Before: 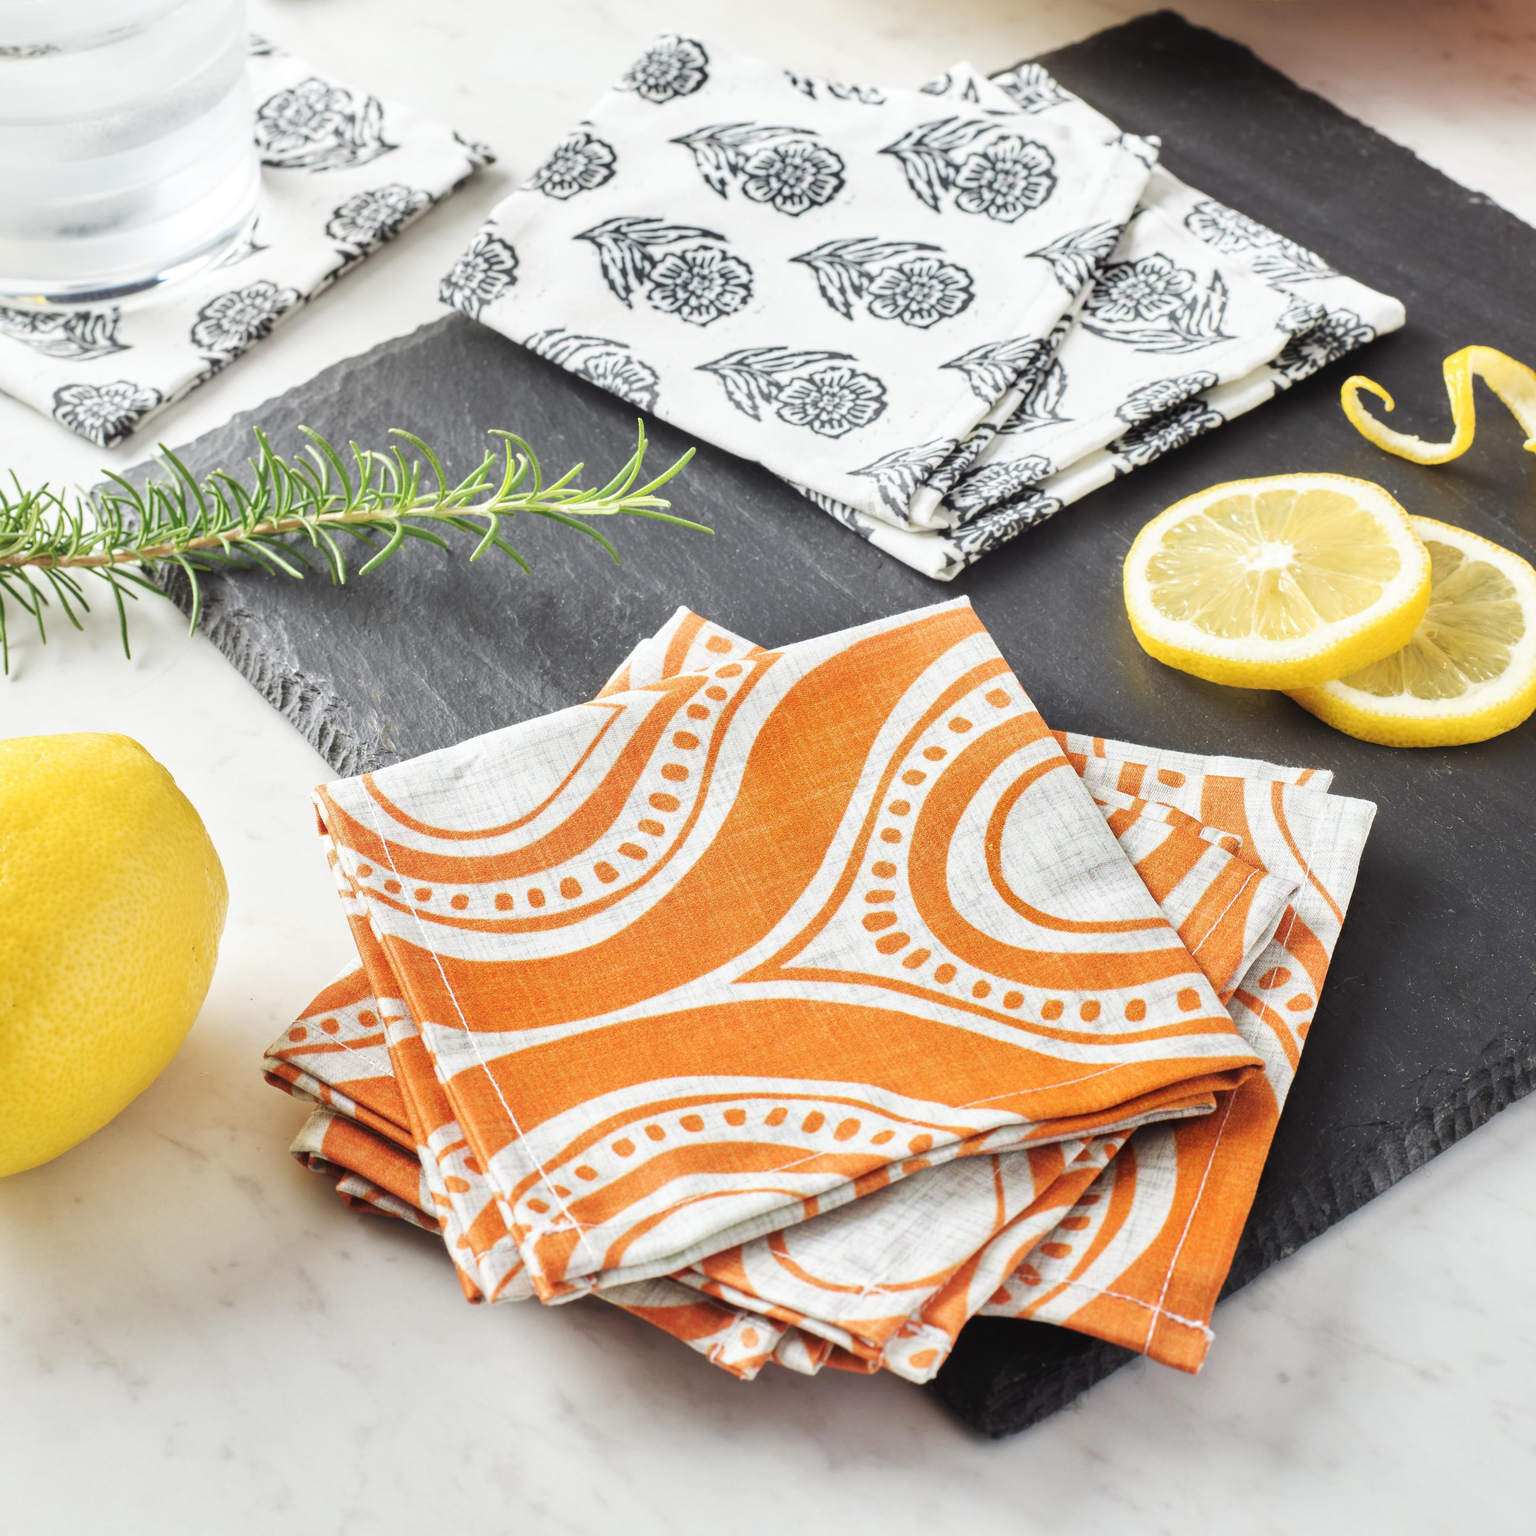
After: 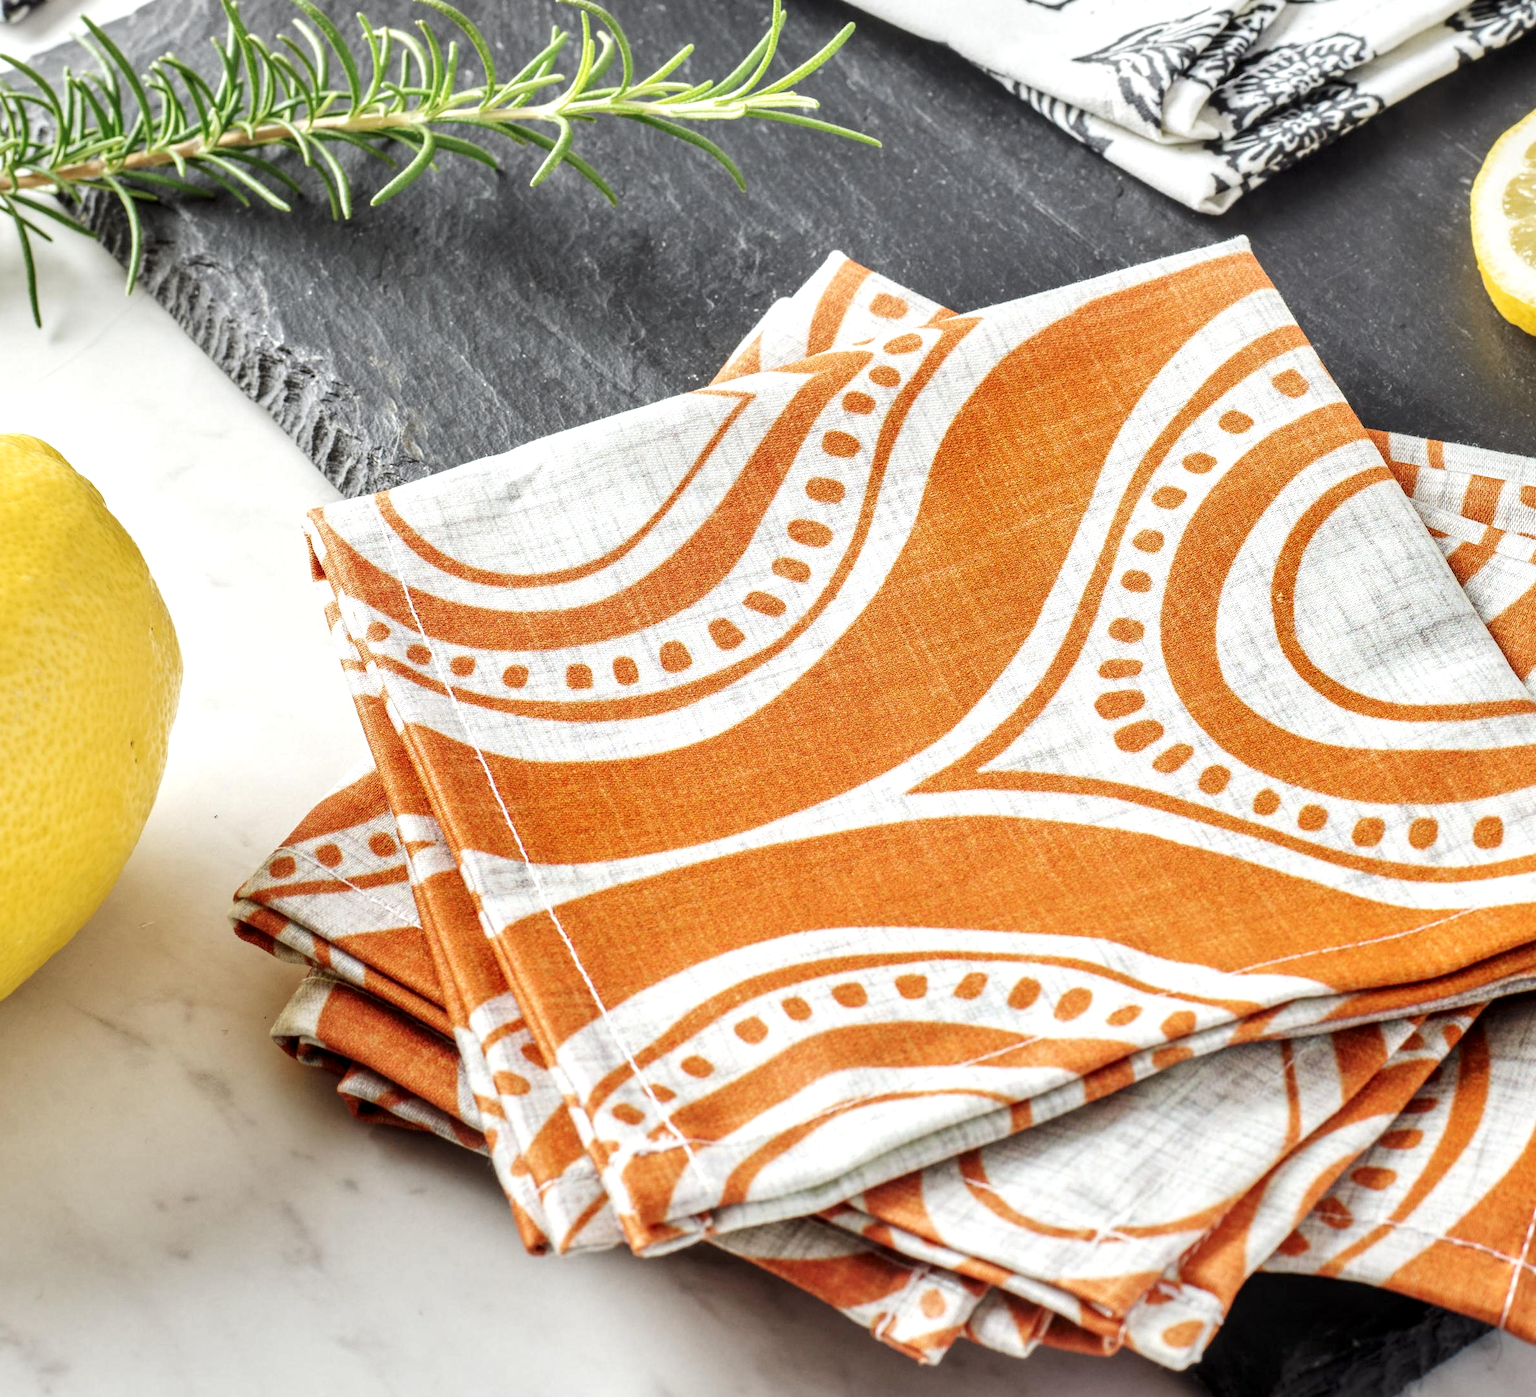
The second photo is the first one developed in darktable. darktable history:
local contrast: detail 150%
crop: left 6.645%, top 28.146%, right 23.864%, bottom 8.653%
